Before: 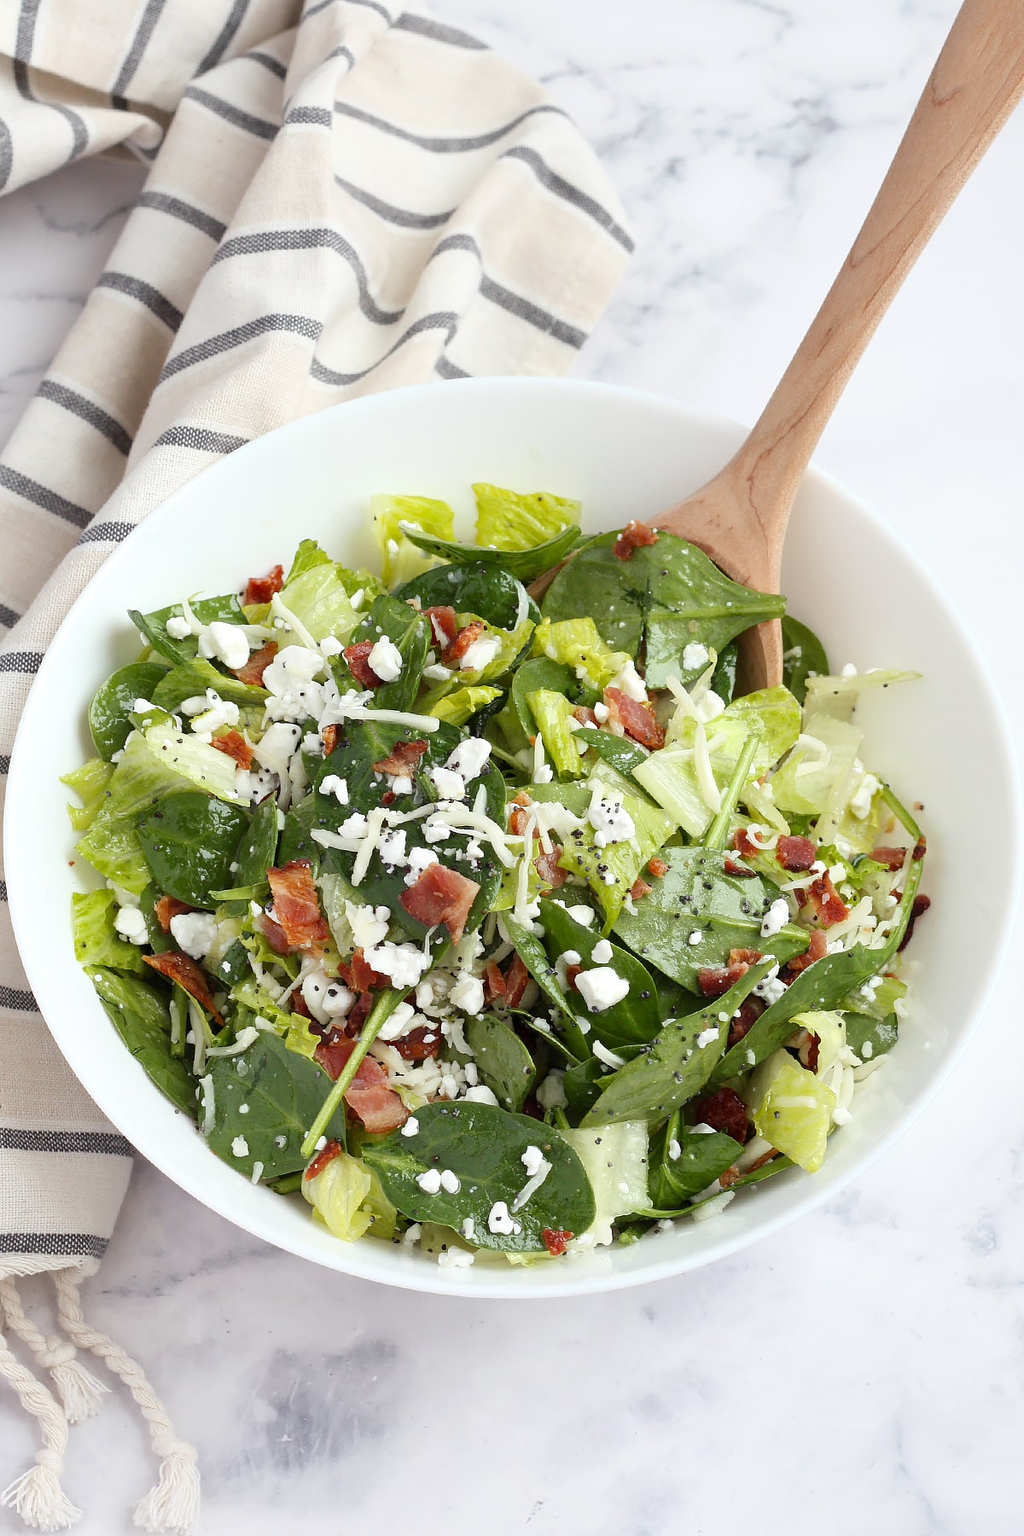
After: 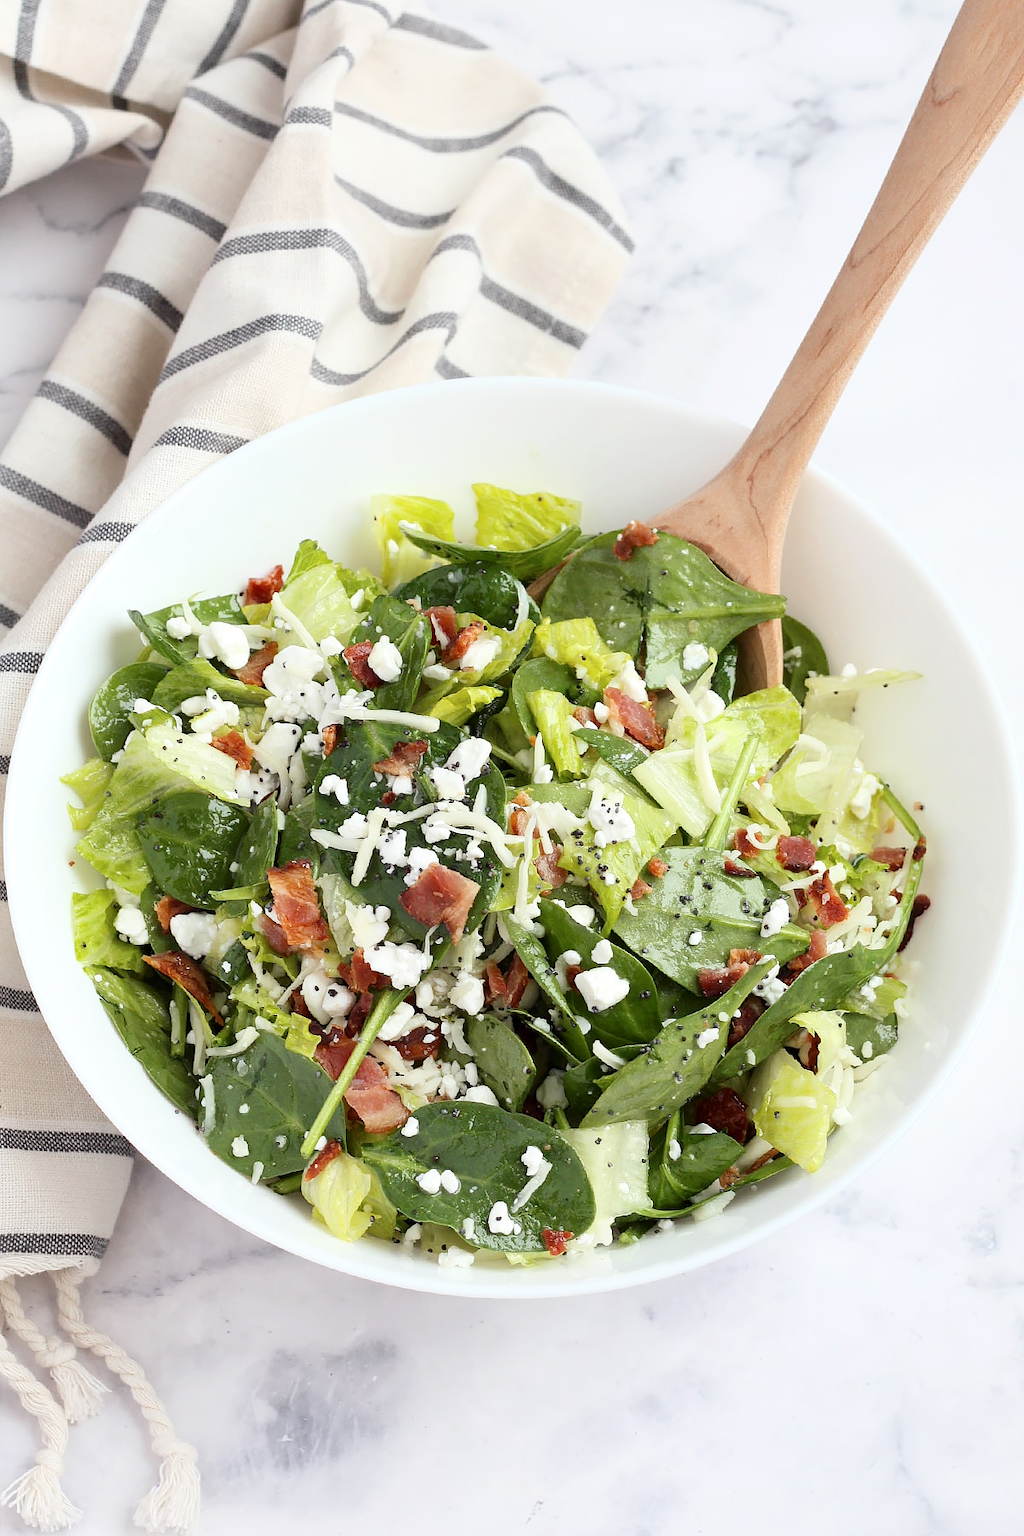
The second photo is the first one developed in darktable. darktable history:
tone curve: curves: ch0 [(0, 0) (0.004, 0.002) (0.02, 0.013) (0.218, 0.218) (0.664, 0.718) (0.832, 0.873) (1, 1)], color space Lab, independent channels, preserve colors none
